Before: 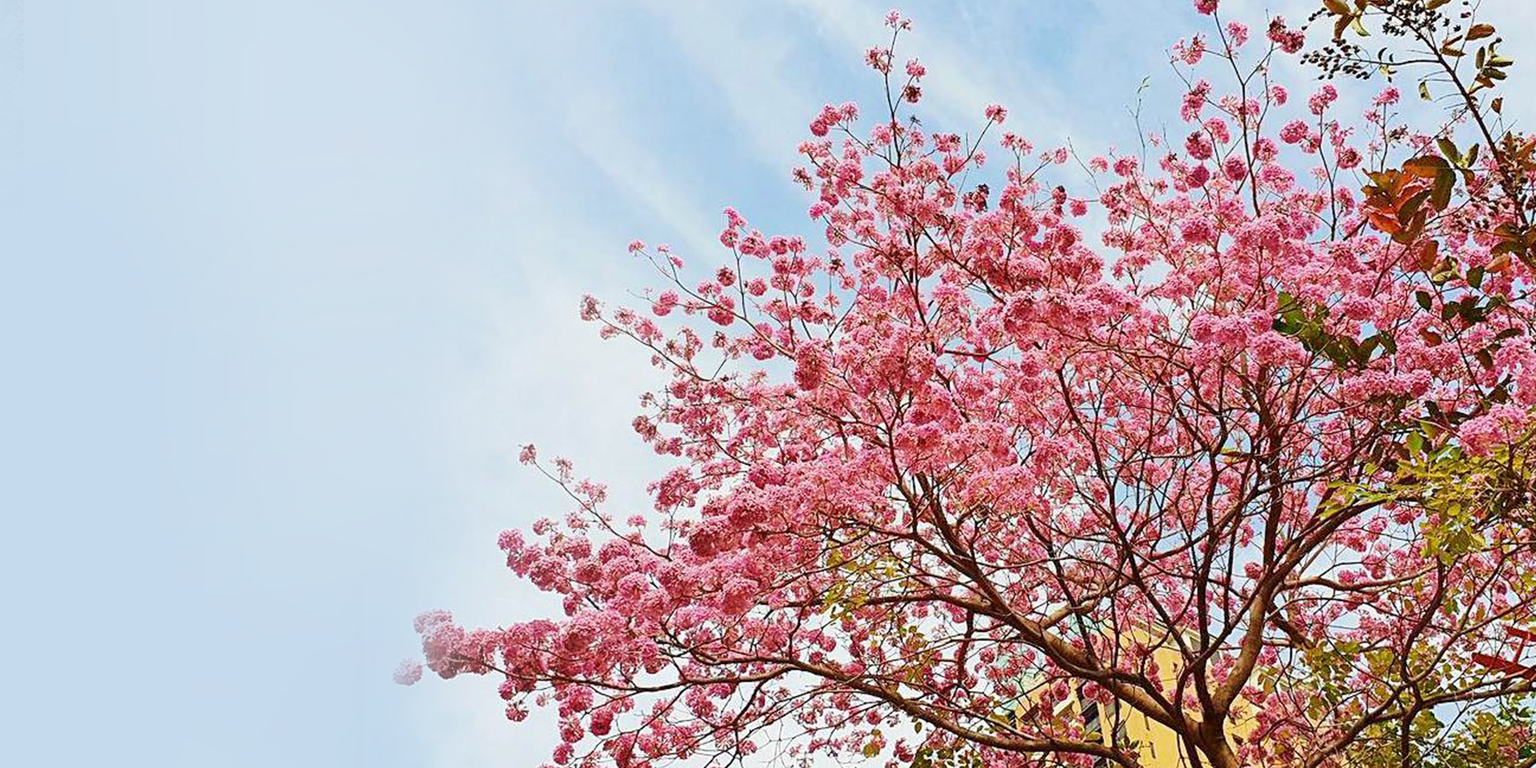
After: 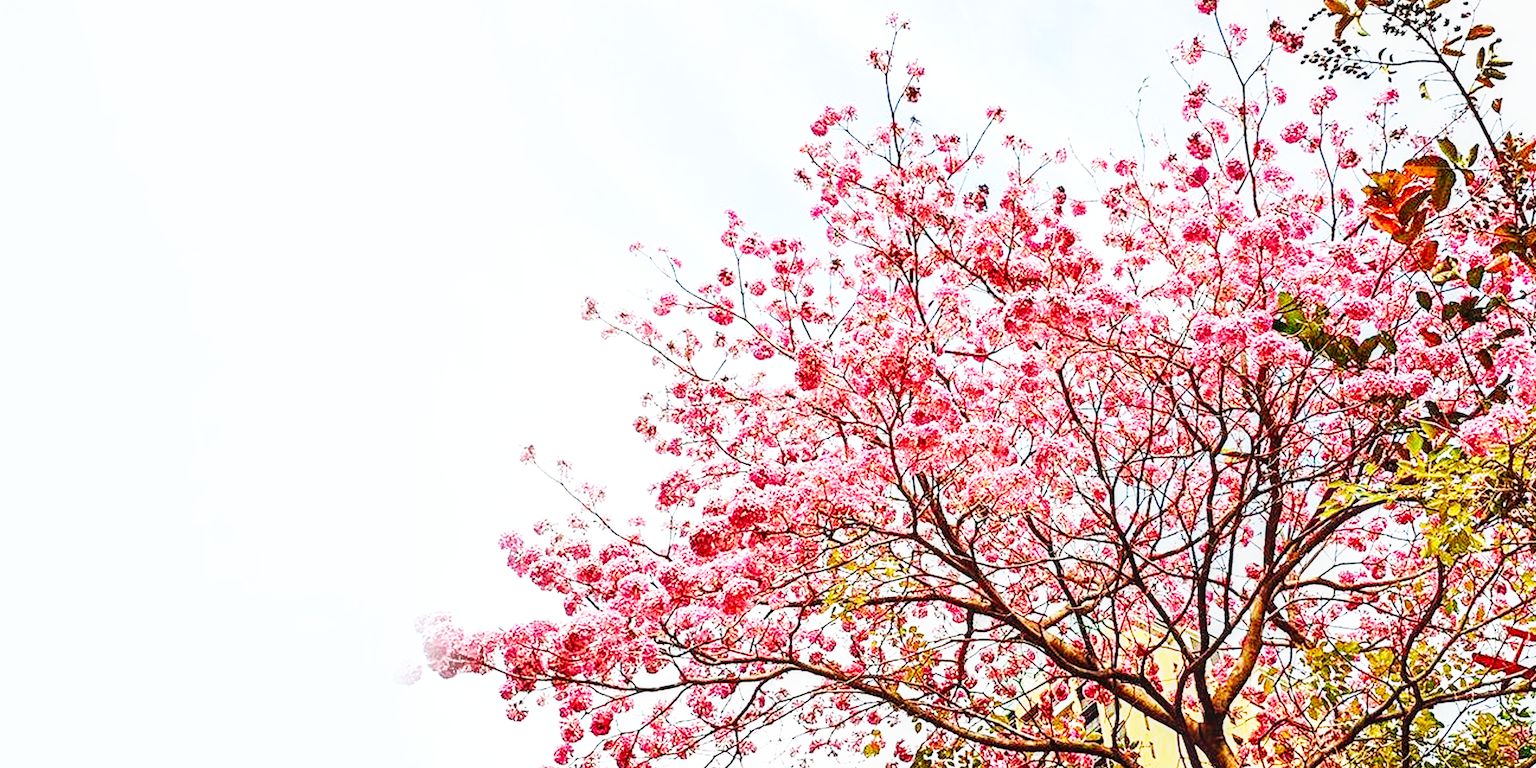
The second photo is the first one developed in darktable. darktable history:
base curve: curves: ch0 [(0, 0) (0.007, 0.004) (0.027, 0.03) (0.046, 0.07) (0.207, 0.54) (0.442, 0.872) (0.673, 0.972) (1, 1)], preserve colors none
local contrast: on, module defaults
rgb curve: curves: ch0 [(0, 0) (0.078, 0.051) (0.929, 0.956) (1, 1)], compensate middle gray true
